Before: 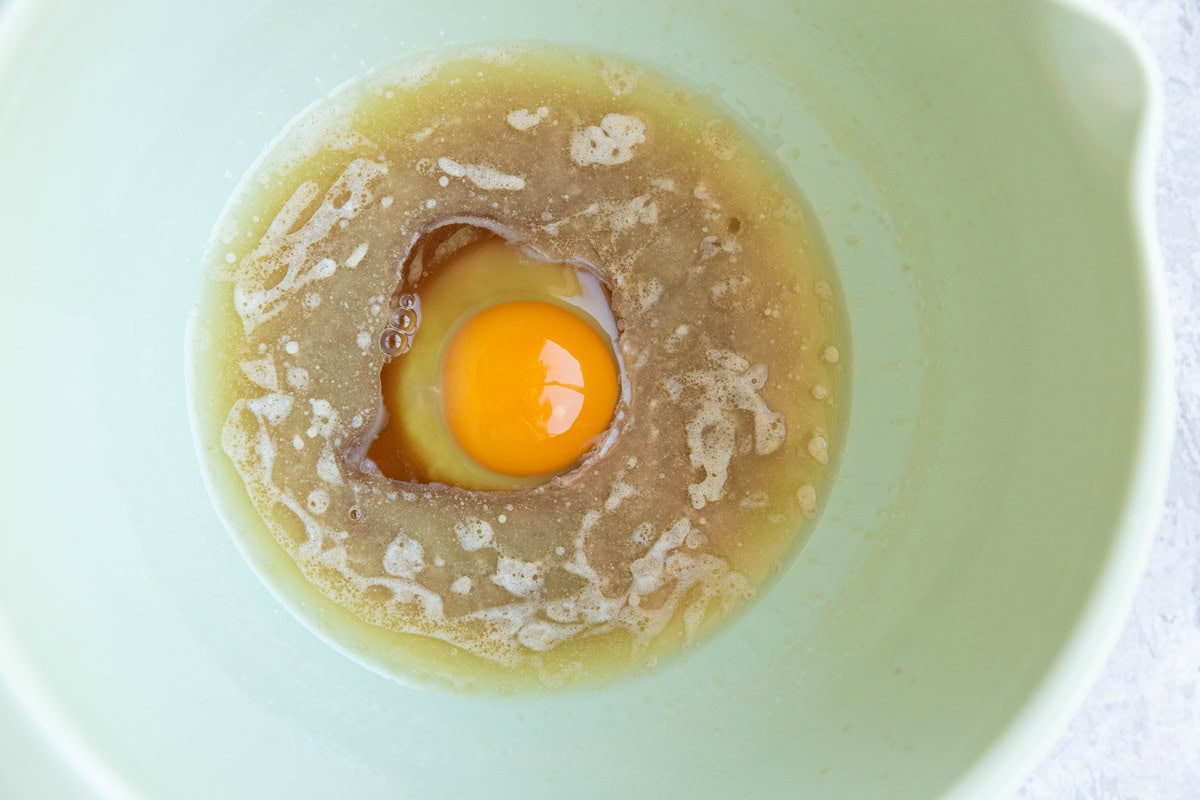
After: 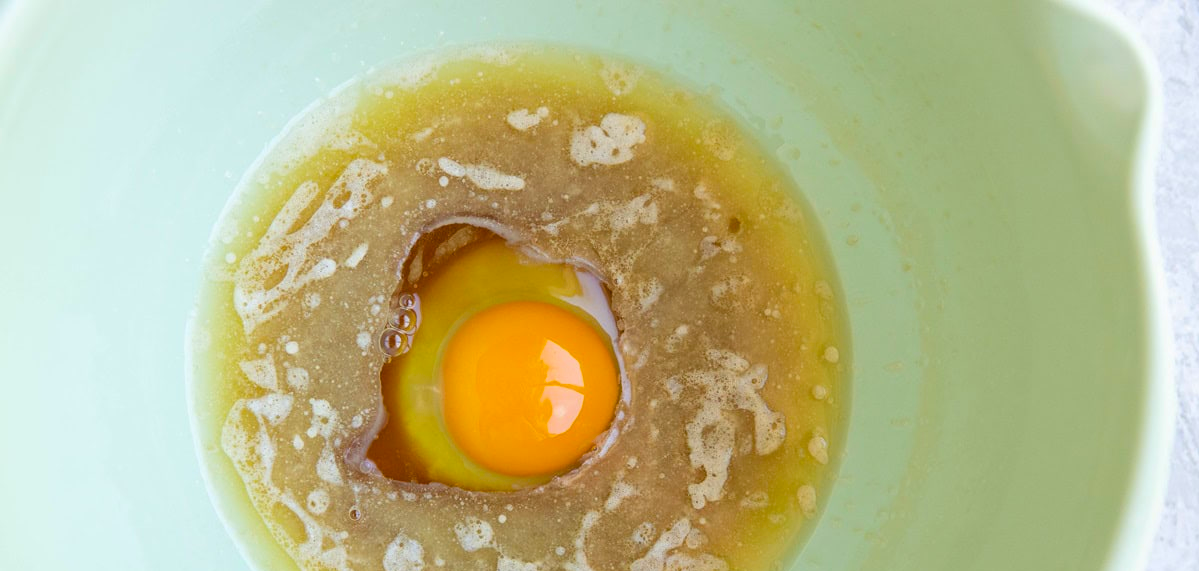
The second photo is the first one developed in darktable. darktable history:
crop: bottom 28.576%
color balance rgb: perceptual saturation grading › global saturation 20%, global vibrance 20%
